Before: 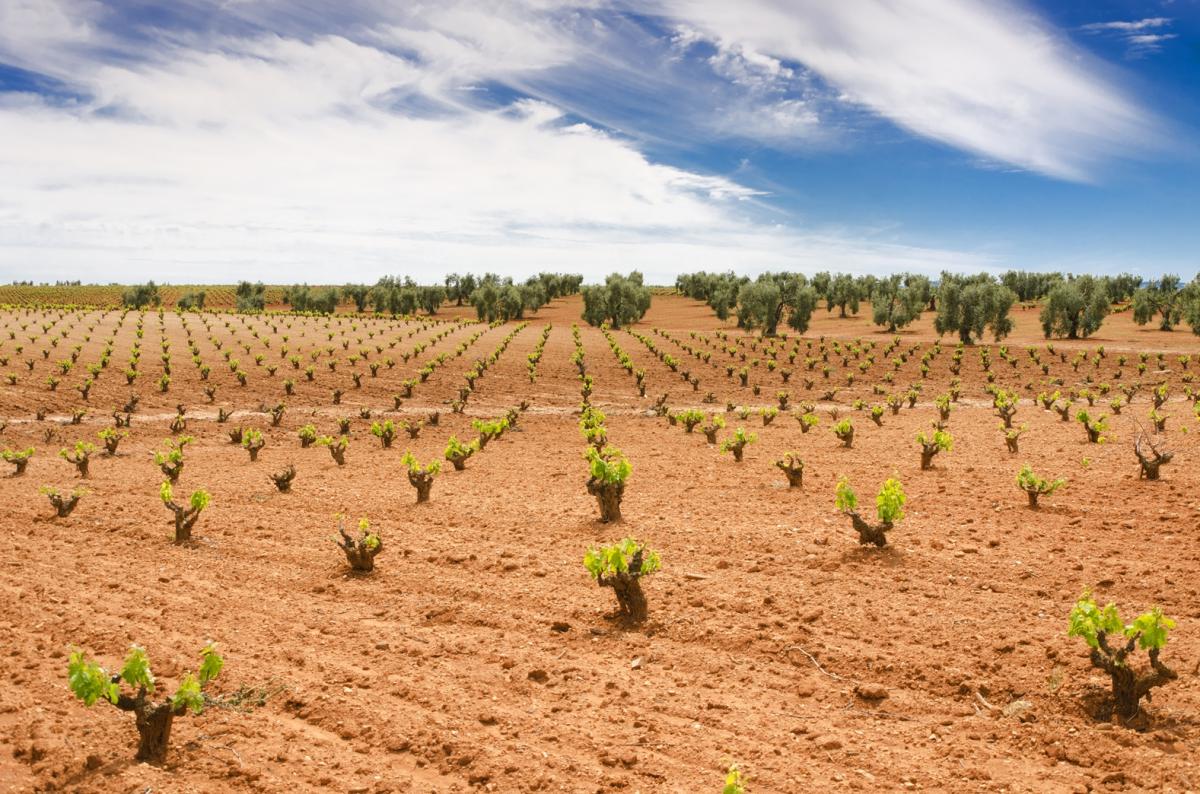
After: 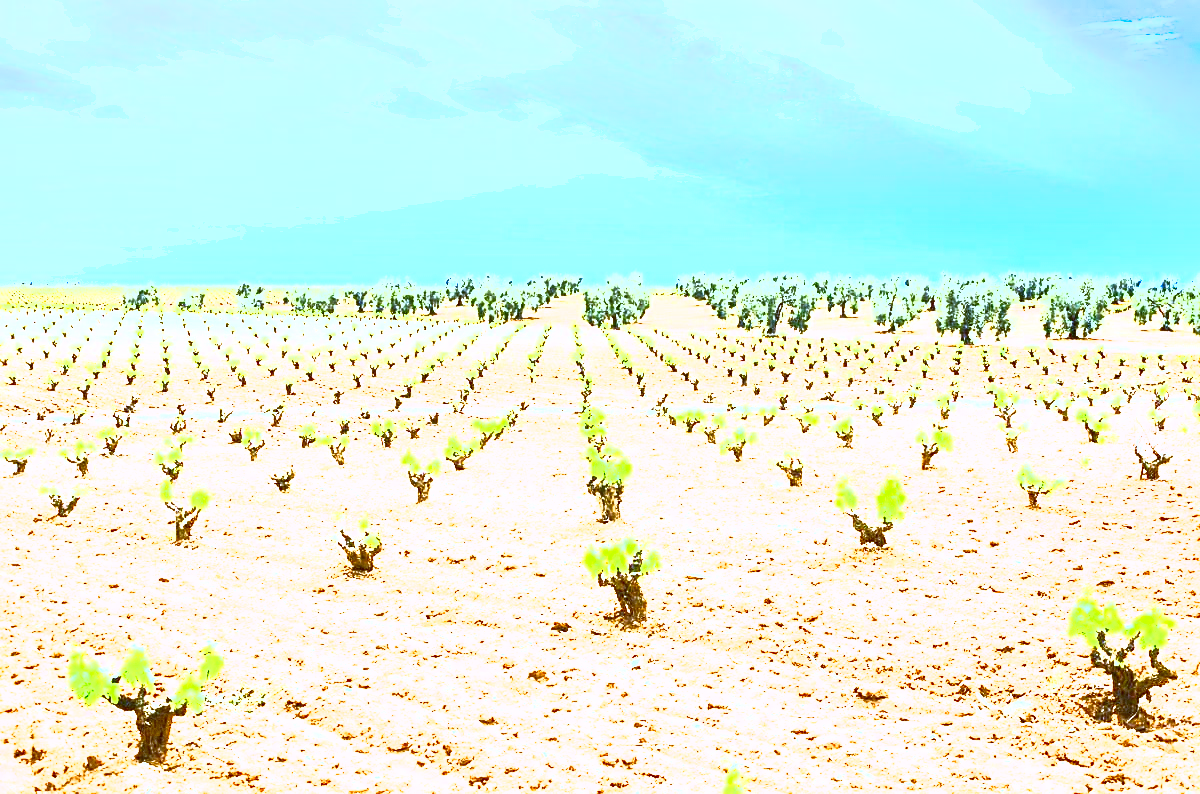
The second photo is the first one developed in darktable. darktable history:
grain: coarseness 0.09 ISO
contrast brightness saturation: contrast 1, brightness 1, saturation 1
white balance: red 0.766, blue 1.537
color correction: saturation 1.11
sharpen: on, module defaults
exposure: black level correction 0, exposure 1.2 EV, compensate exposure bias true, compensate highlight preservation false
shadows and highlights: shadows -62.32, white point adjustment -5.22, highlights 61.59
